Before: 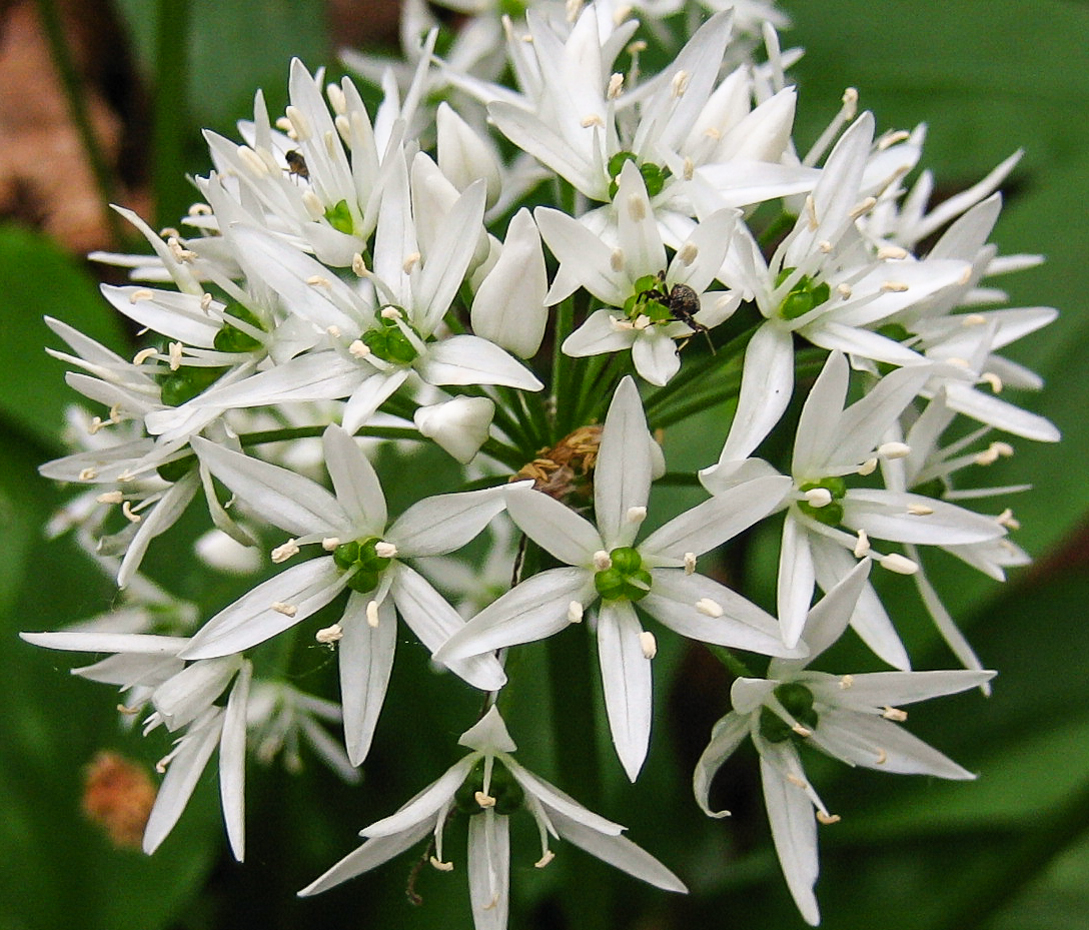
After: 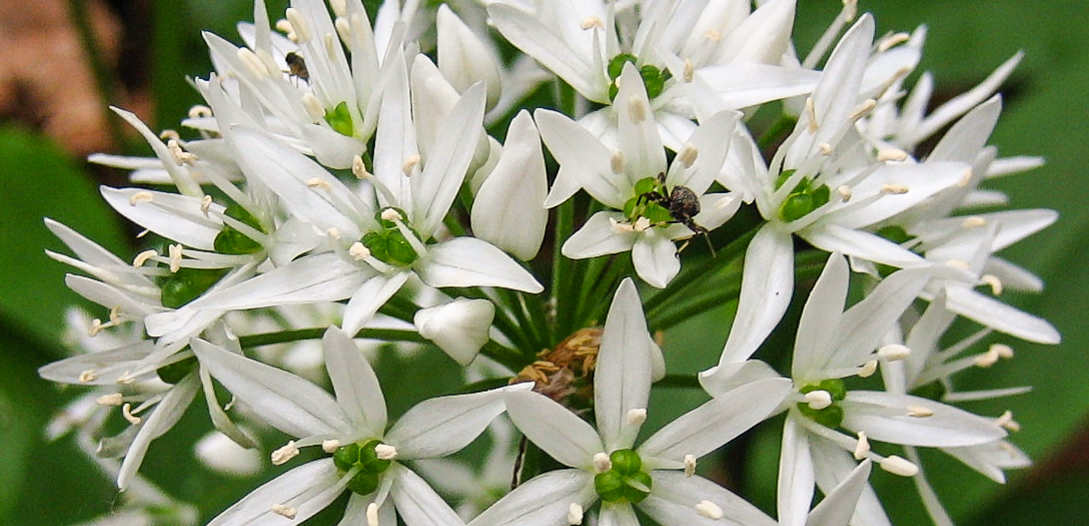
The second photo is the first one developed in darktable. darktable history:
crop and rotate: top 10.586%, bottom 32.849%
